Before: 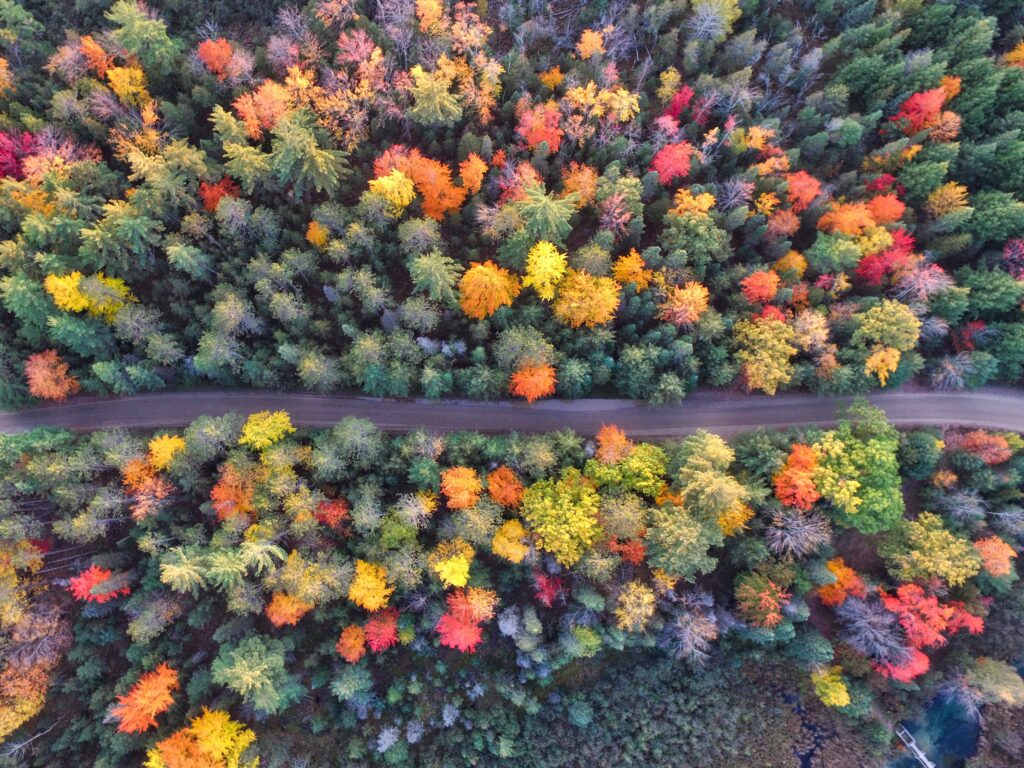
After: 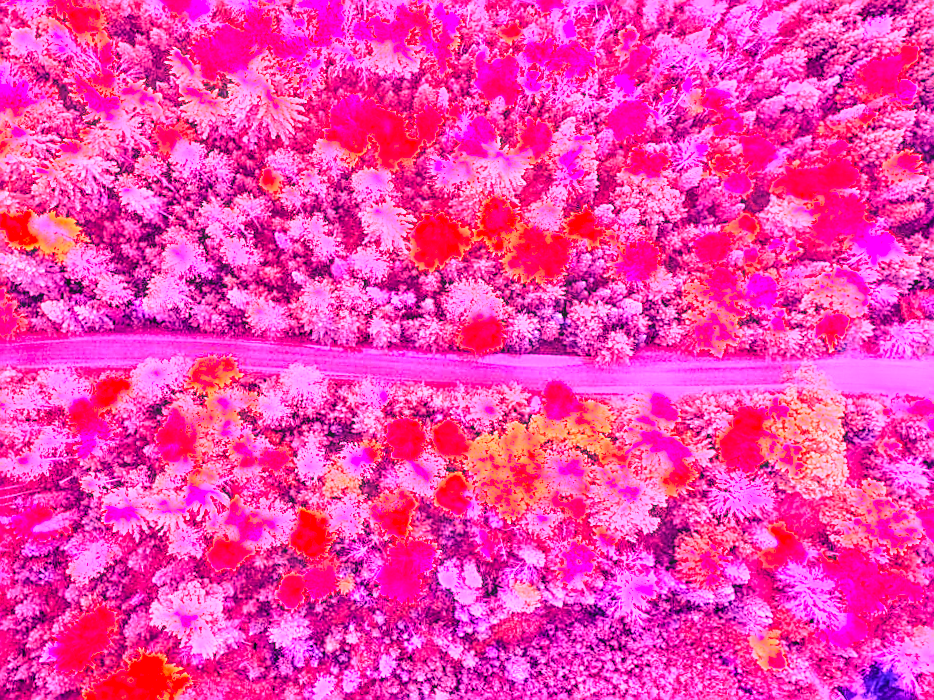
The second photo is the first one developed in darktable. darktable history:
exposure: black level correction 0.007, exposure 0.093 EV, compensate highlight preservation false
local contrast: detail 130%
contrast equalizer: octaves 7, y [[0.6 ×6], [0.55 ×6], [0 ×6], [0 ×6], [0 ×6]], mix -0.2
tone equalizer: on, module defaults
sharpen: on, module defaults
crop and rotate: angle -1.96°, left 3.097%, top 4.154%, right 1.586%, bottom 0.529%
white balance: red 4.26, blue 1.802
color balance rgb: shadows lift › luminance -41.13%, shadows lift › chroma 14.13%, shadows lift › hue 260°, power › luminance -3.76%, power › chroma 0.56%, power › hue 40.37°, highlights gain › luminance 16.81%, highlights gain › chroma 2.94%, highlights gain › hue 260°, global offset › luminance -0.29%, global offset › chroma 0.31%, global offset › hue 260°, perceptual saturation grading › global saturation 20%, perceptual saturation grading › highlights -13.92%, perceptual saturation grading › shadows 50%
